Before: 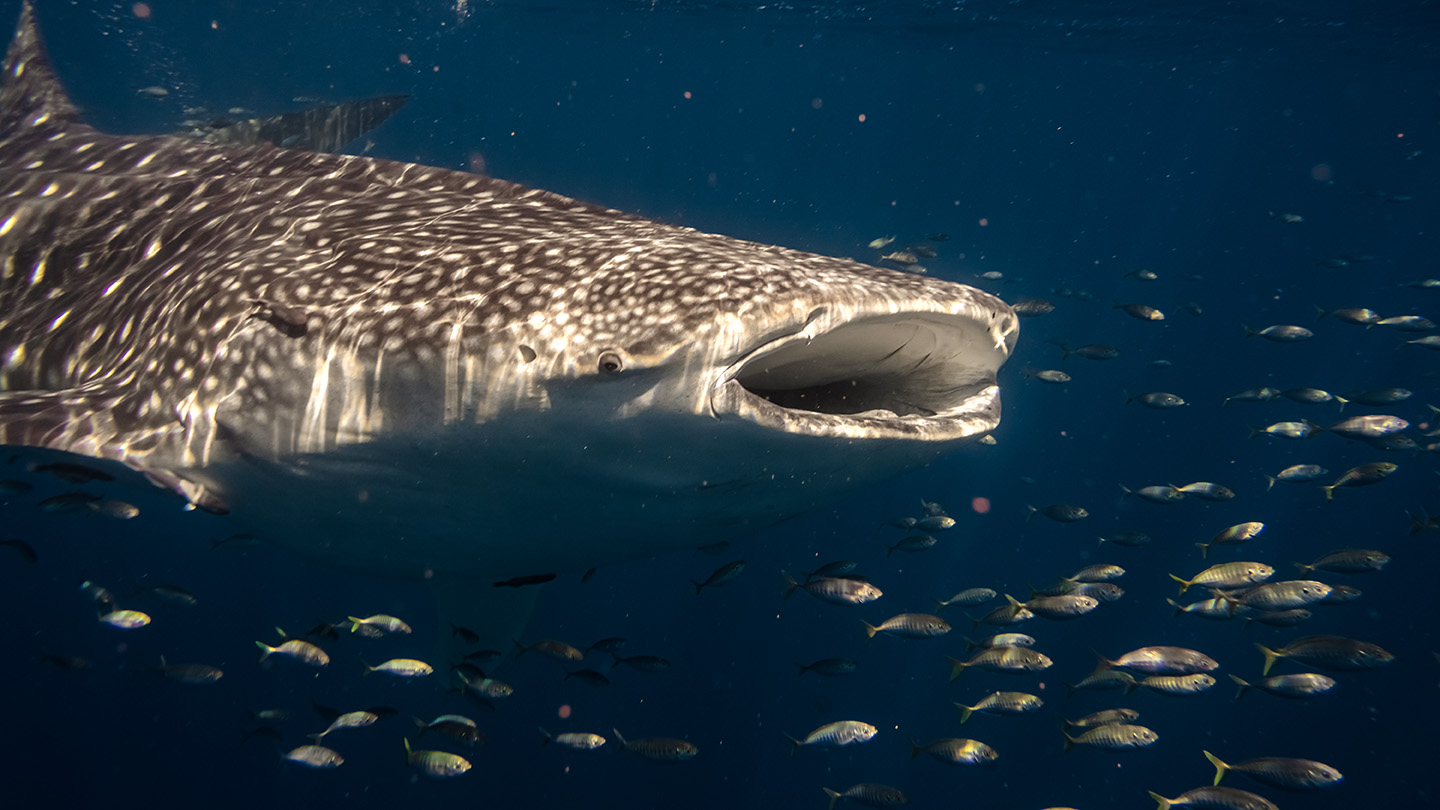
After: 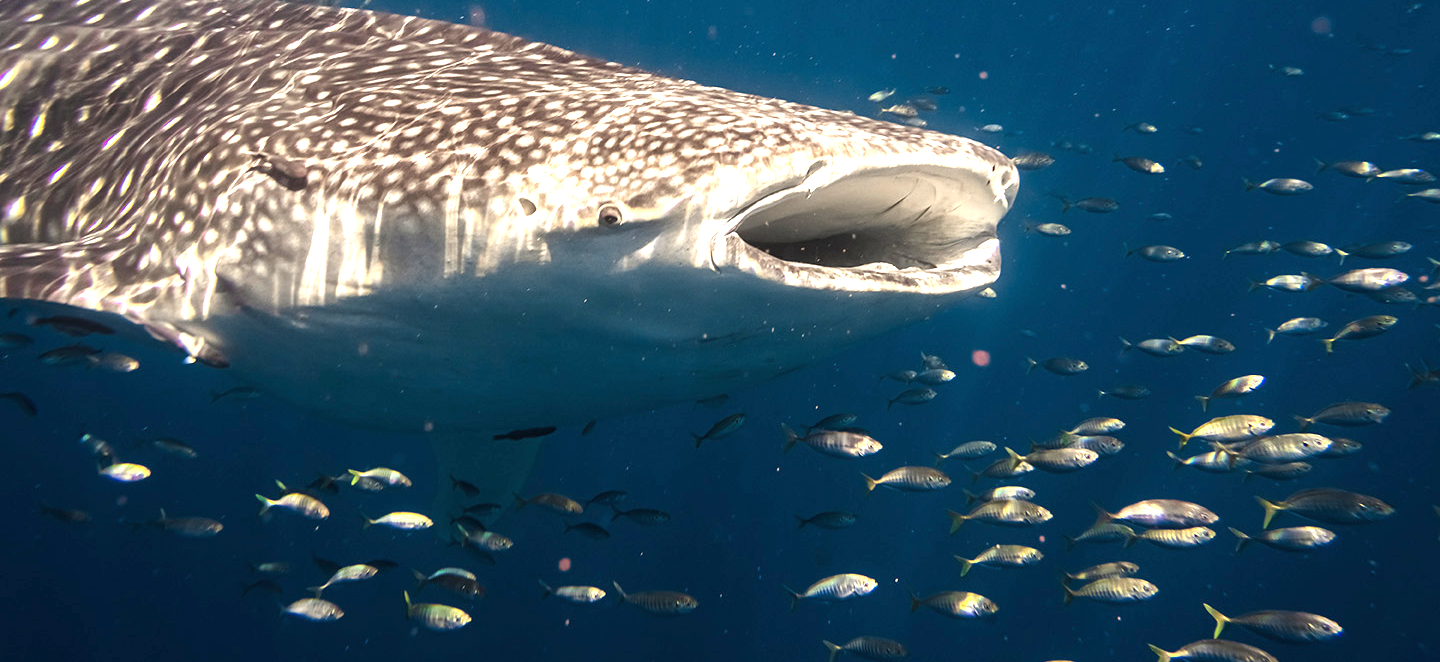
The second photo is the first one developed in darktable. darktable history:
exposure: black level correction 0, exposure 1.382 EV, compensate highlight preservation false
crop and rotate: top 18.263%
